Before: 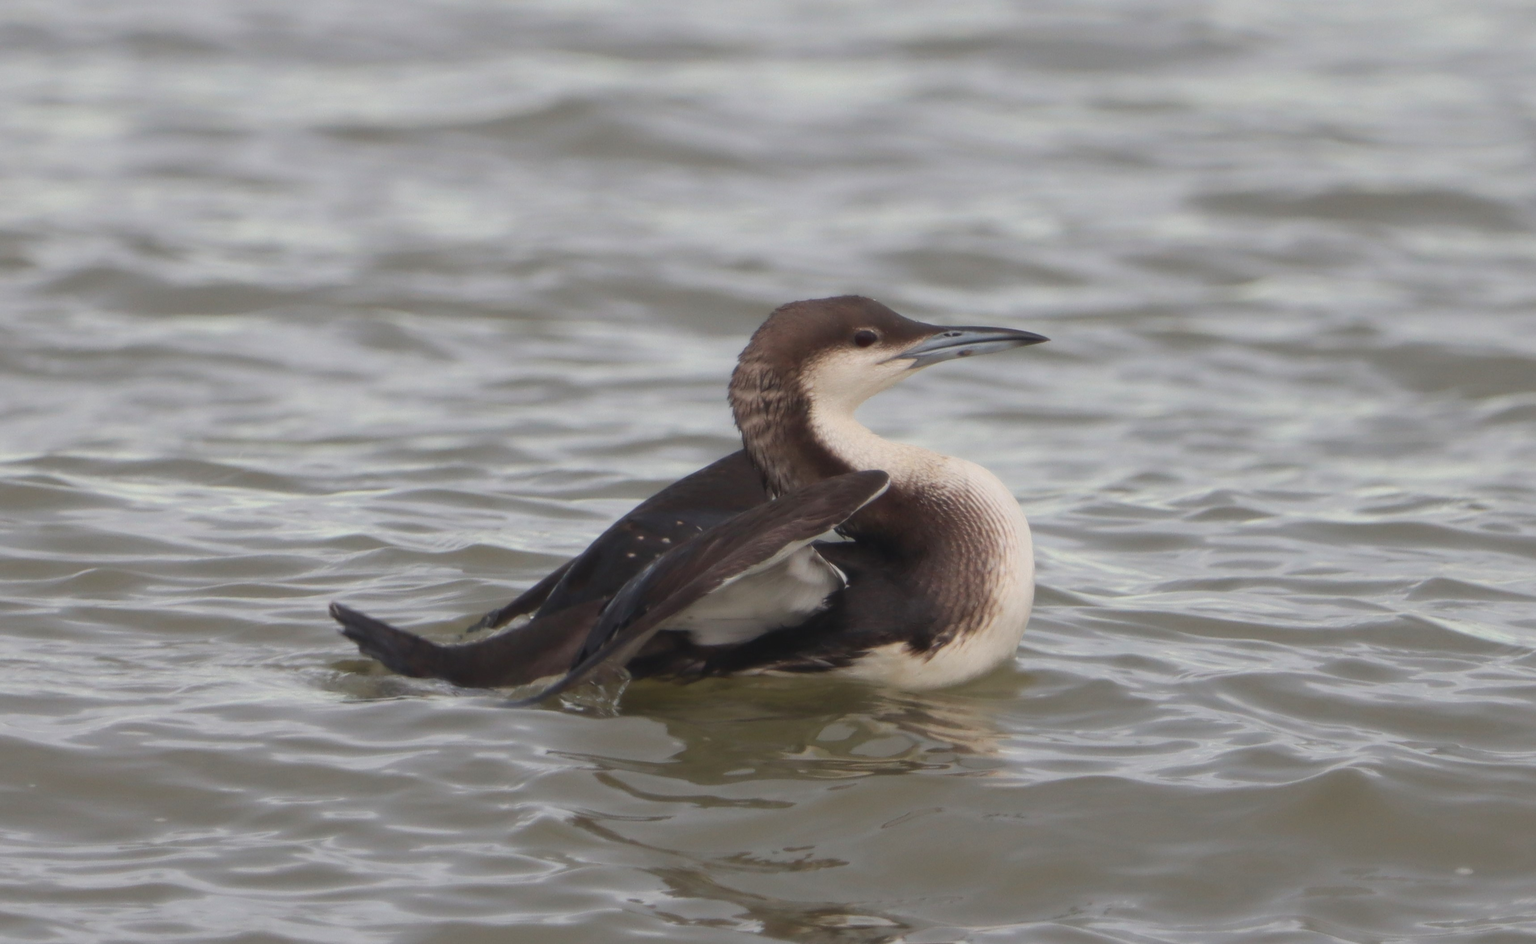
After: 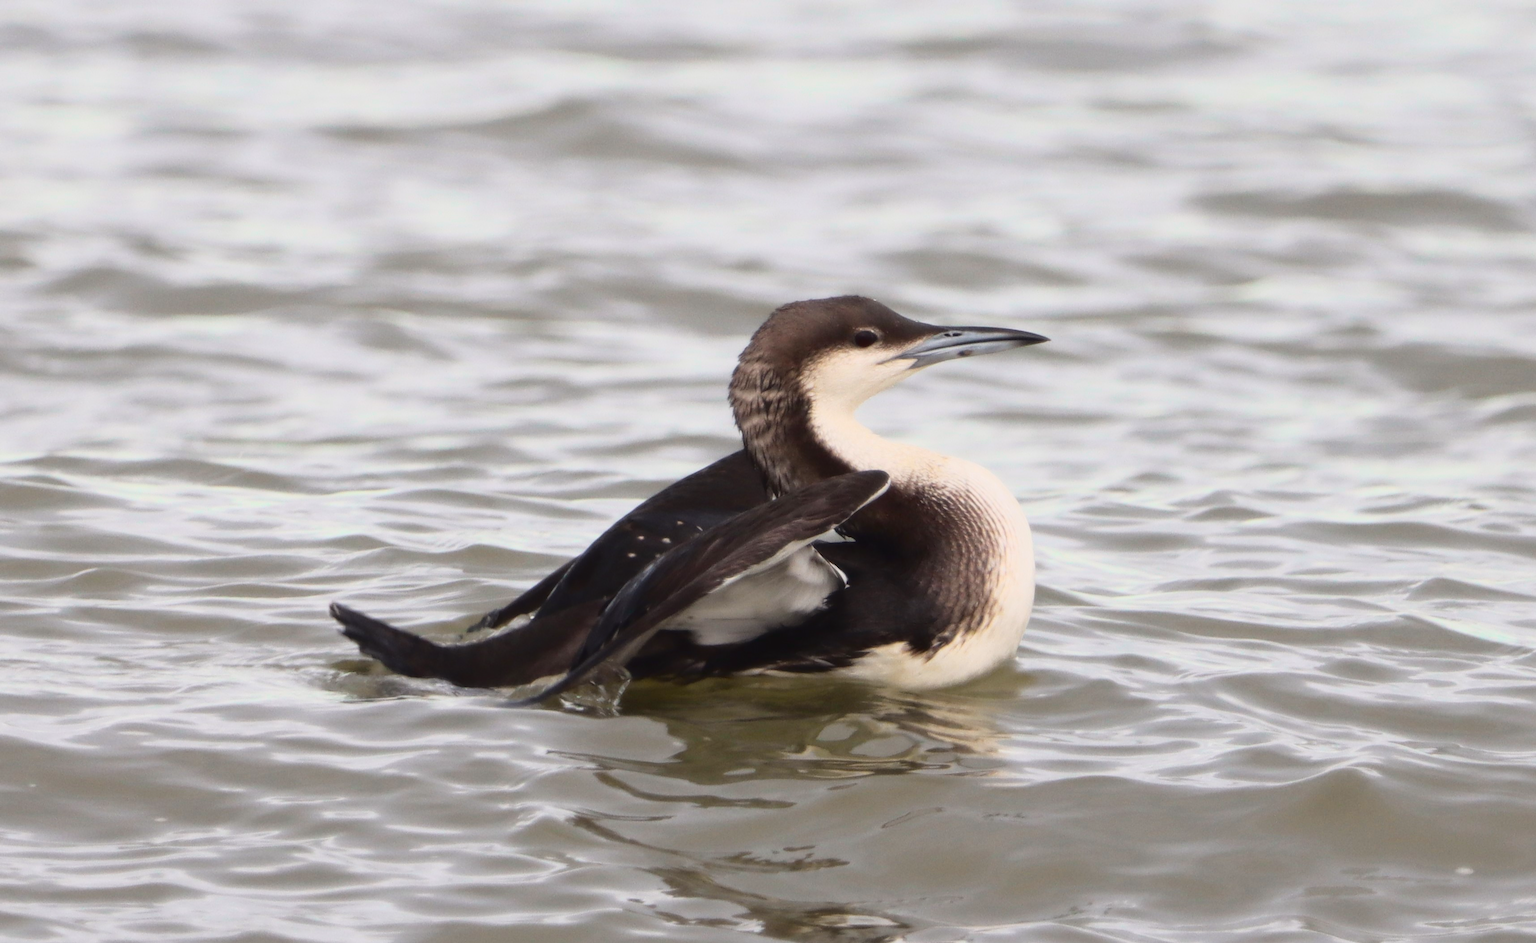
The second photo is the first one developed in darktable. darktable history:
tone curve: curves: ch0 [(0, 0) (0.187, 0.12) (0.392, 0.438) (0.704, 0.86) (0.858, 0.938) (1, 0.981)]; ch1 [(0, 0) (0.402, 0.36) (0.476, 0.456) (0.498, 0.501) (0.518, 0.521) (0.58, 0.598) (0.619, 0.663) (0.692, 0.744) (1, 1)]; ch2 [(0, 0) (0.427, 0.417) (0.483, 0.481) (0.503, 0.503) (0.526, 0.53) (0.563, 0.585) (0.626, 0.703) (0.699, 0.753) (0.997, 0.858)], color space Lab, independent channels, preserve colors none
